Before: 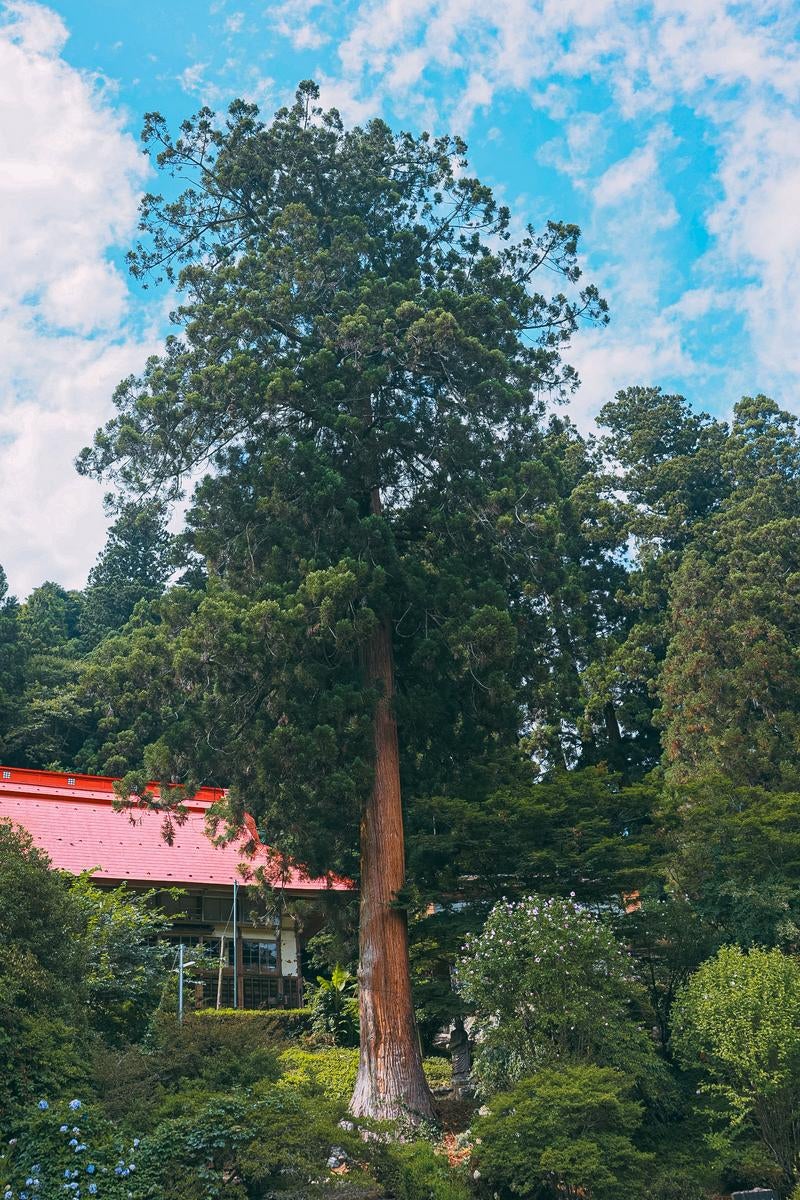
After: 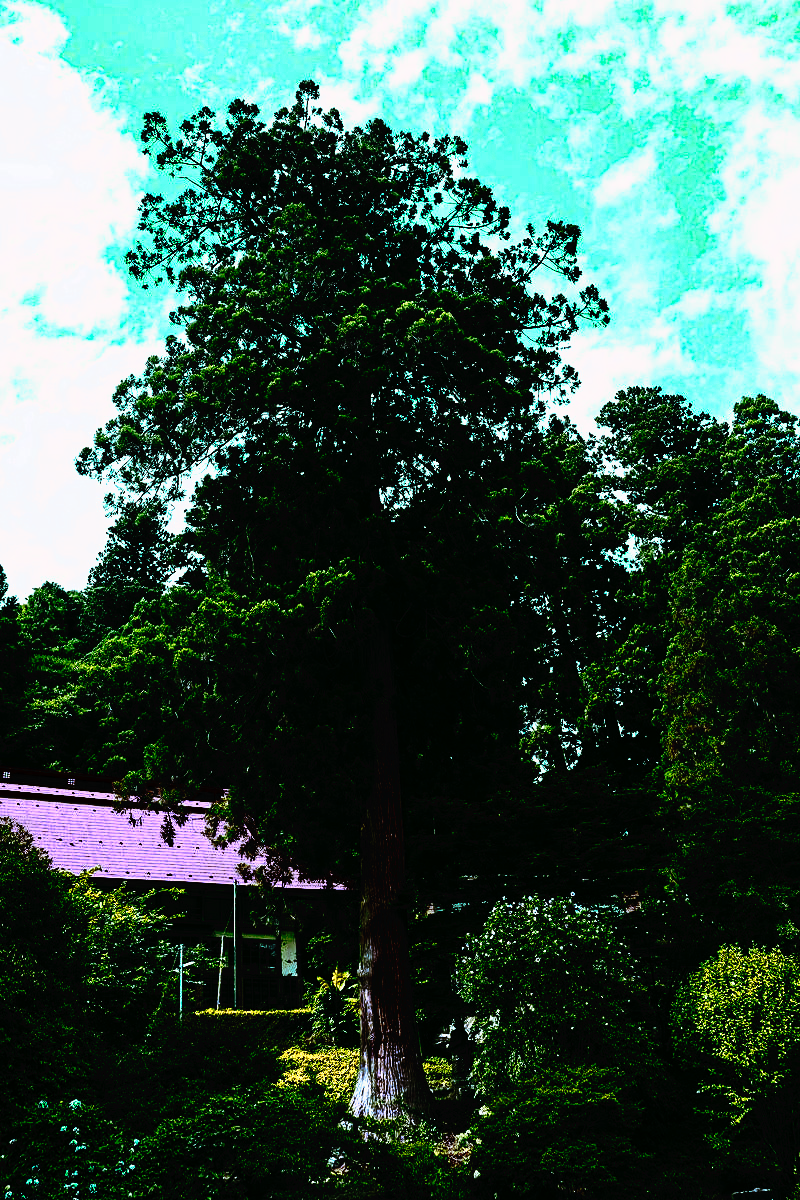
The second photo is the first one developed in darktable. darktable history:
tone curve: curves: ch0 [(0, 0) (0.003, 0.005) (0.011, 0.005) (0.025, 0.006) (0.044, 0.008) (0.069, 0.01) (0.1, 0.012) (0.136, 0.015) (0.177, 0.019) (0.224, 0.017) (0.277, 0.015) (0.335, 0.018) (0.399, 0.043) (0.468, 0.118) (0.543, 0.349) (0.623, 0.591) (0.709, 0.88) (0.801, 0.983) (0.898, 0.973) (1, 1)], preserve colors none
color look up table: target L [102.05, 94.82, 72.82, 70.84, 101.63, 71.51, 72.52, 61.39, 47.74, 55.65, 32.23, 0.471, 200.61, 102.21, 76.82, 70.68, 60.22, 54.49, 34.85, 0.532, 0.139, 2.988, 16.82, 34.36, 5.838, 0.274, 74.72, 68.27, 59.62, 57.16, 35.73, 52.23, 31.37, 40.33, 6.052, 1.101, 20.78, 35.46, 11.23, 94.76, 72.68, 71.91, 93.82, 65.98, 61.78, 54.18, 55.22, 40.43, 3.741], target a [-3.704, -70.61, -7.308, -23.8, -4.226, -19.12, -10.47, -1.476, 2.002, -14.76, -61.83, -0.375, 0, 0, 0.62, 2.721, 4.444, 3.026, 2.322, -0.104, 0.647, 20.76, 52.63, 1.384, 20.95, 0, 5.411, 12.2, 4.701, 28.1, -11.9, 21.96, -60.2, 24.93, -9.129, 18.17, 59.11, 0.131, -3.932, -60.82, -6.952, -16.25, -72.48, -16.94, -9.471, -12.82, -12.34, -14.24, -2.484], target b [46.77, 50.56, -49.32, 24.71, 49.09, 10.39, 8.126, 18.83, 18.55, 13.36, 50.44, 0.283, 0, -0.001, 0.248, 7.981, 0.273, 2.261, 5.535, 0.38, -0.186, 4.23, 28.4, 4.776, 5.294, 0, -44.82, -9.722, -15.12, -2.521, 1.704, -26.99, 37.85, 4.83, -9.581, -62.38, -22.02, -2.653, -0.952, -10.58, -50, -3.606, 33.5, 4.687, -0.179, 8.995, 4.887, 9.549, -9.627], num patches 49
